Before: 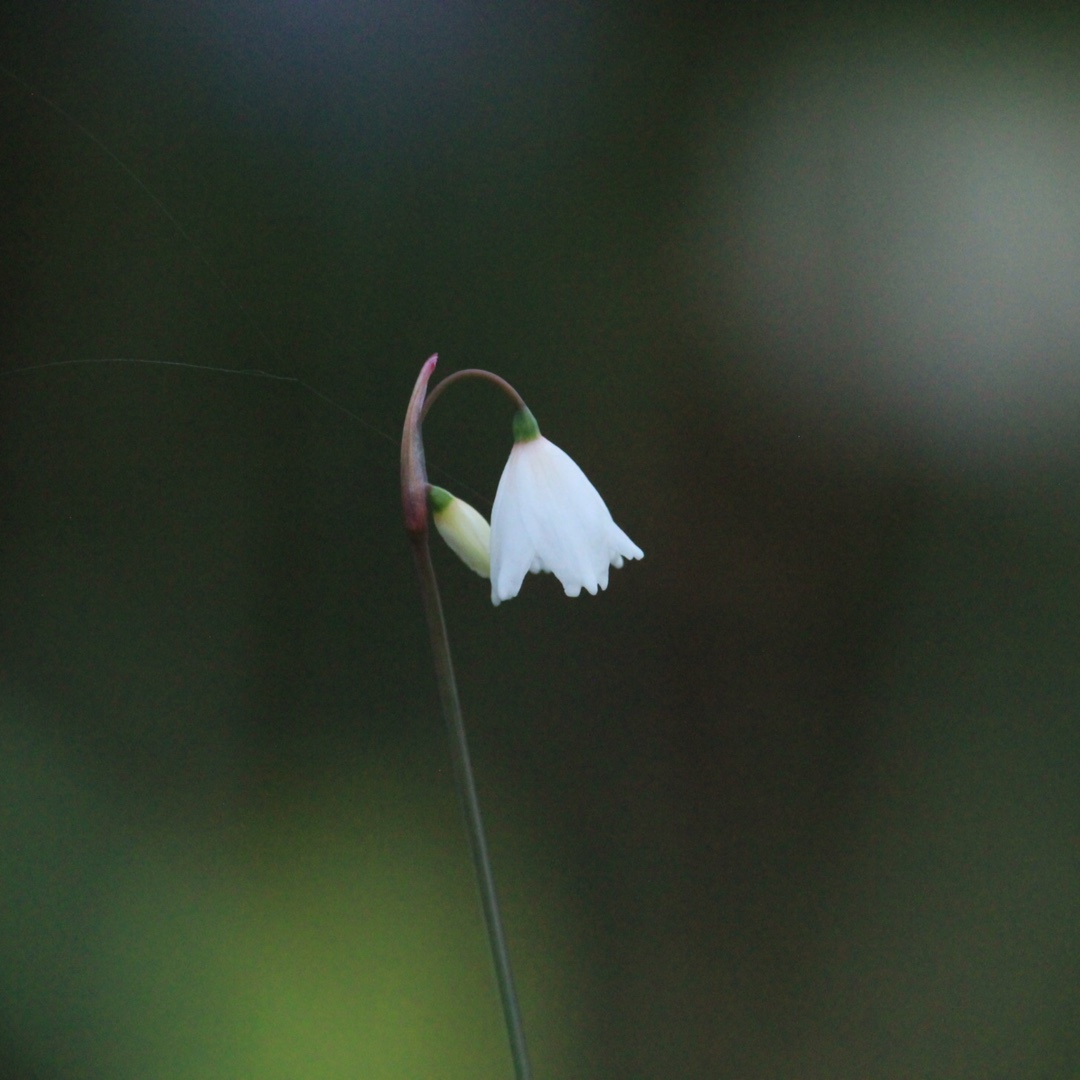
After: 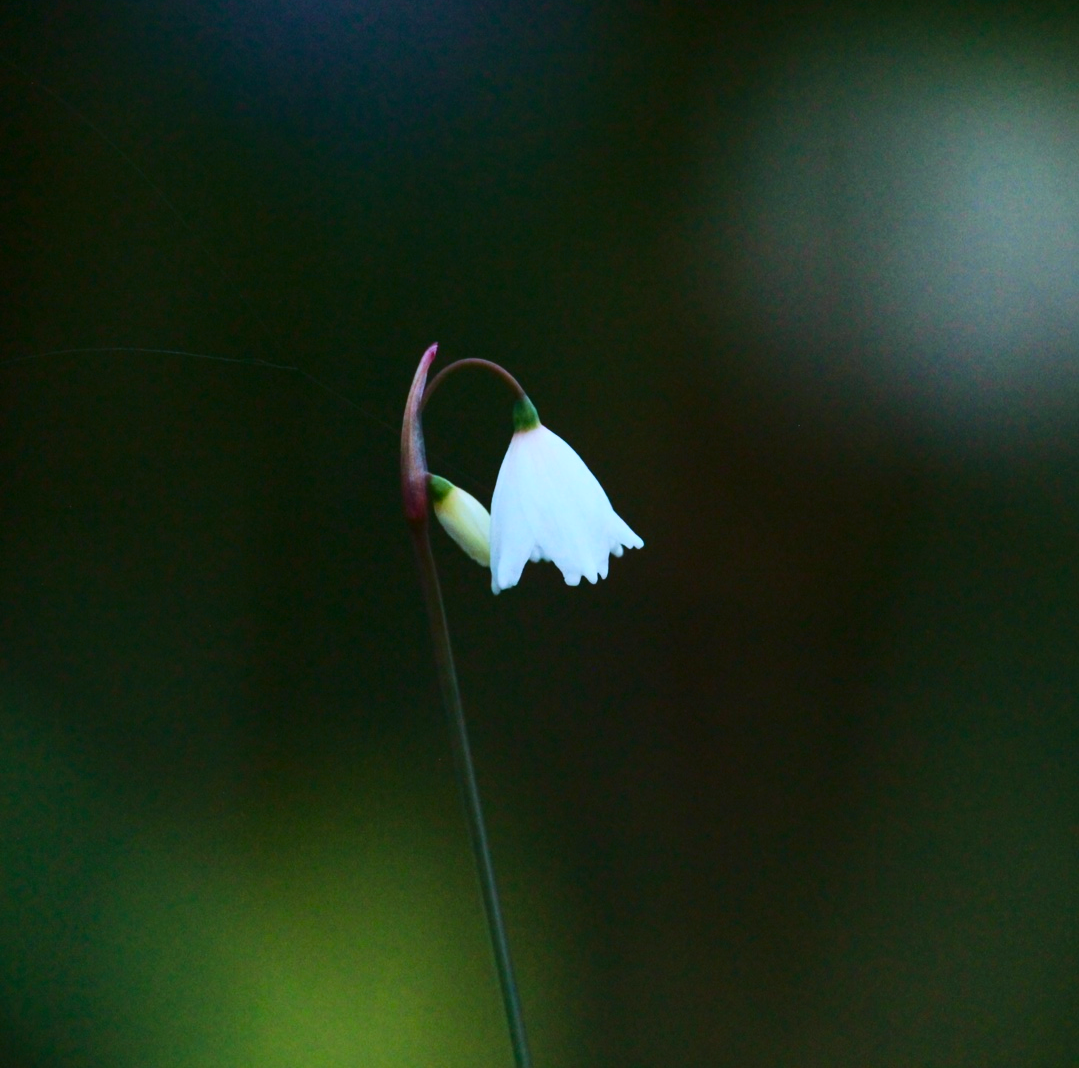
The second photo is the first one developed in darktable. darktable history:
contrast brightness saturation: contrast 0.28
velvia: on, module defaults
color correction: highlights a* -4.18, highlights b* -10.81
white balance: emerald 1
color balance rgb: perceptual saturation grading › global saturation 25%, global vibrance 20%
crop: top 1.049%, right 0.001%
